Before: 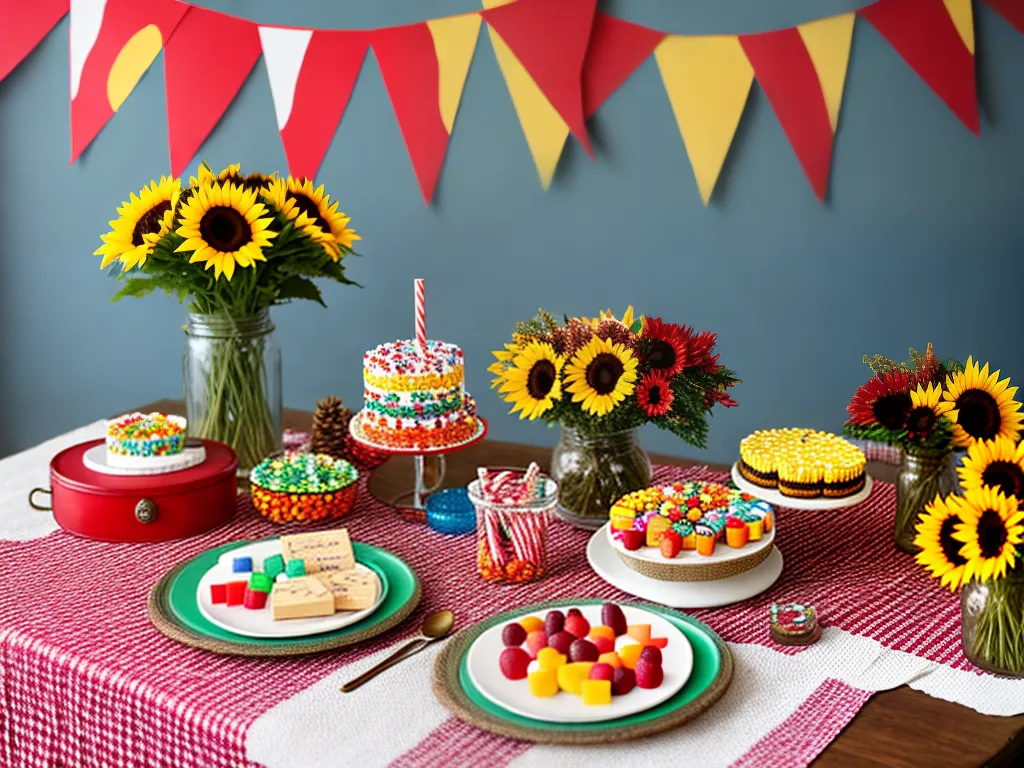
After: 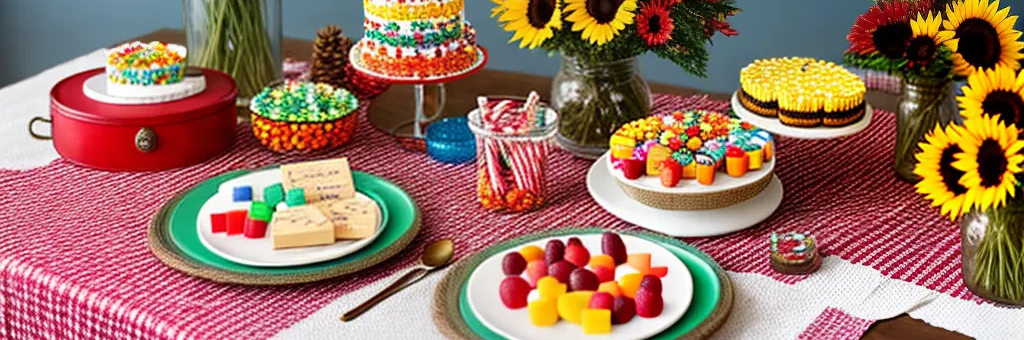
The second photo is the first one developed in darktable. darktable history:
crop and rotate: top 48.409%, bottom 7.204%
